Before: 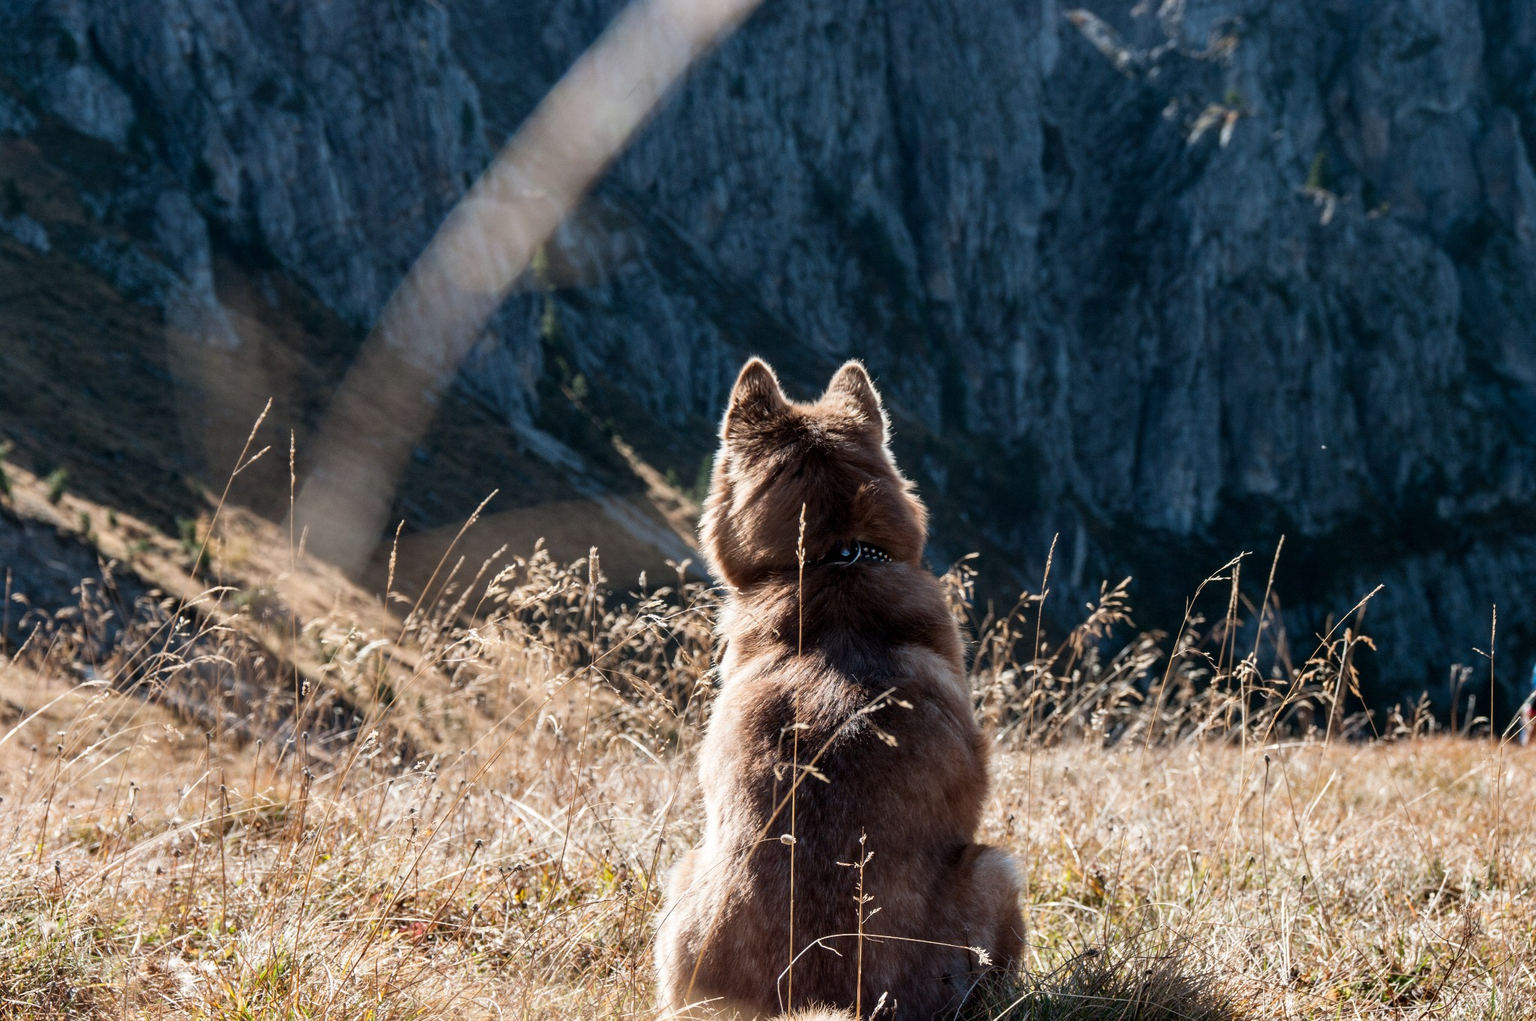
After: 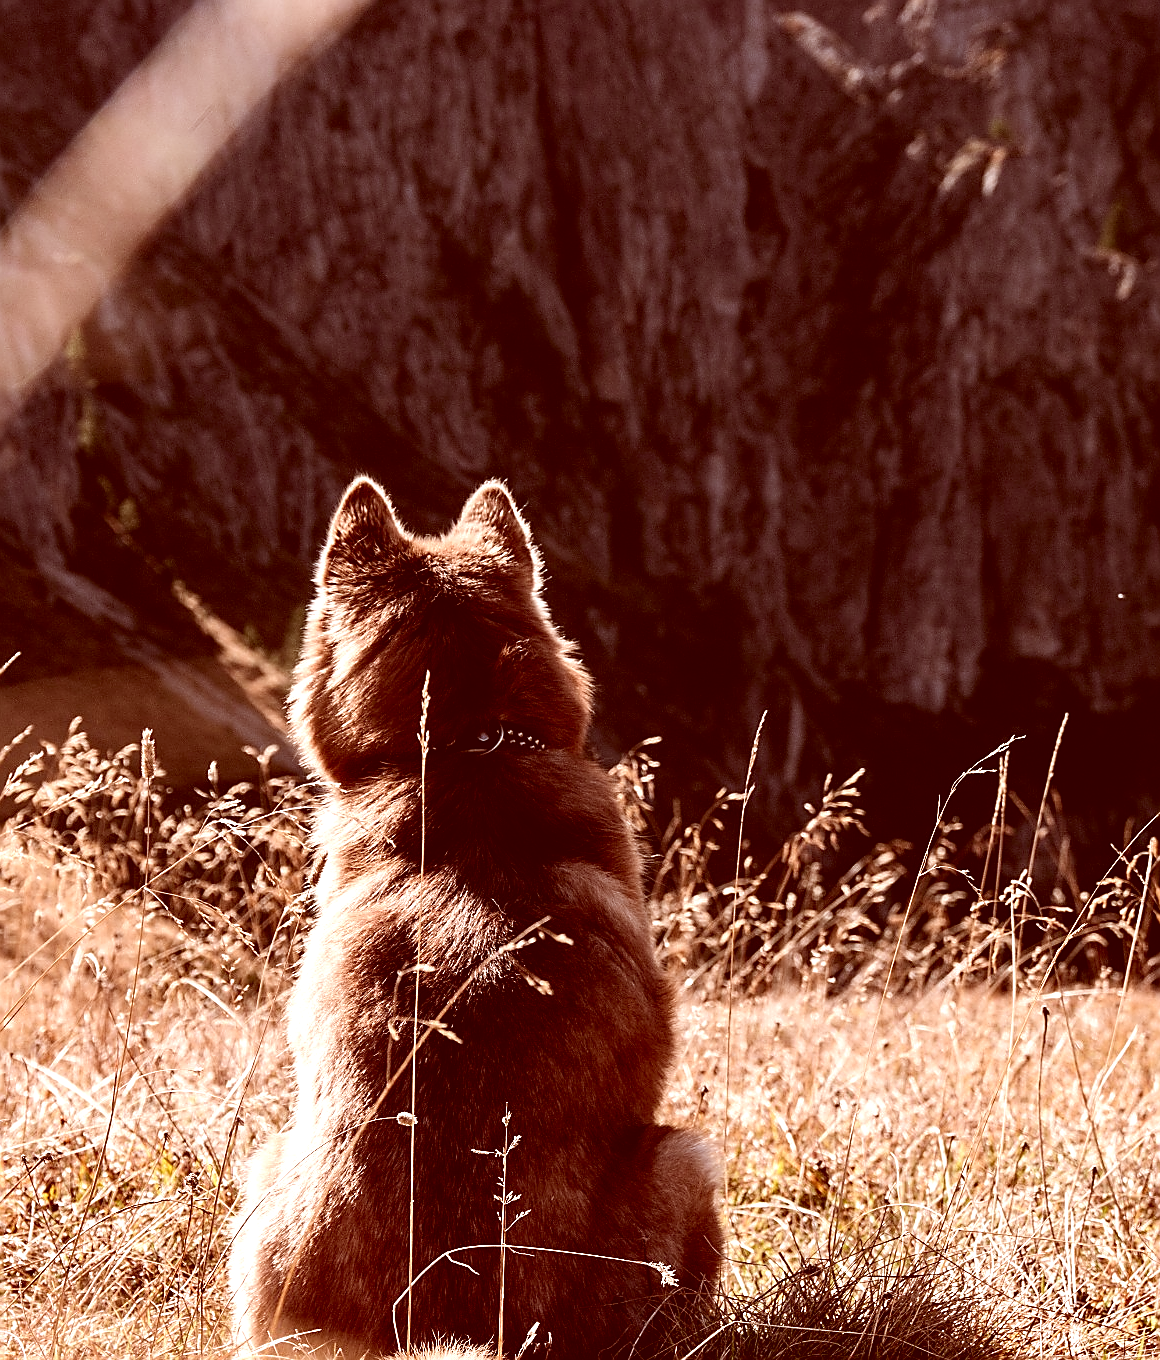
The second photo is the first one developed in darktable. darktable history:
crop: left 31.458%, top 0%, right 11.876%
tone equalizer: -8 EV -0.417 EV, -7 EV -0.389 EV, -6 EV -0.333 EV, -5 EV -0.222 EV, -3 EV 0.222 EV, -2 EV 0.333 EV, -1 EV 0.389 EV, +0 EV 0.417 EV, edges refinement/feathering 500, mask exposure compensation -1.57 EV, preserve details no
sharpen: radius 1.4, amount 1.25, threshold 0.7
color correction: highlights a* 9.03, highlights b* 8.71, shadows a* 40, shadows b* 40, saturation 0.8
